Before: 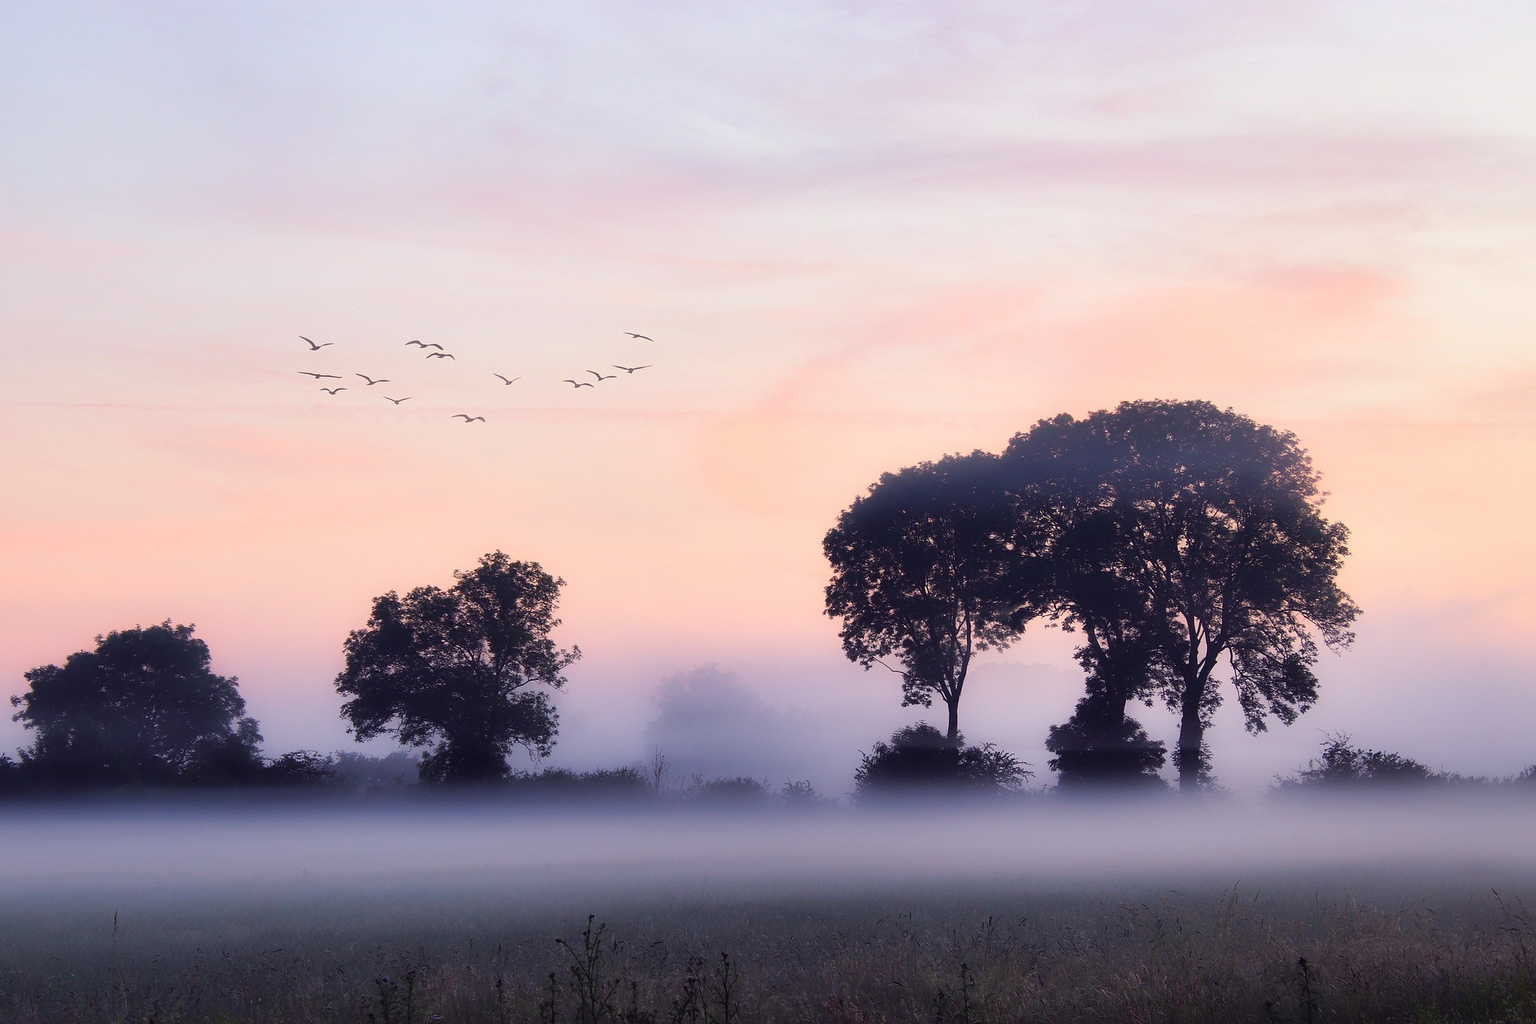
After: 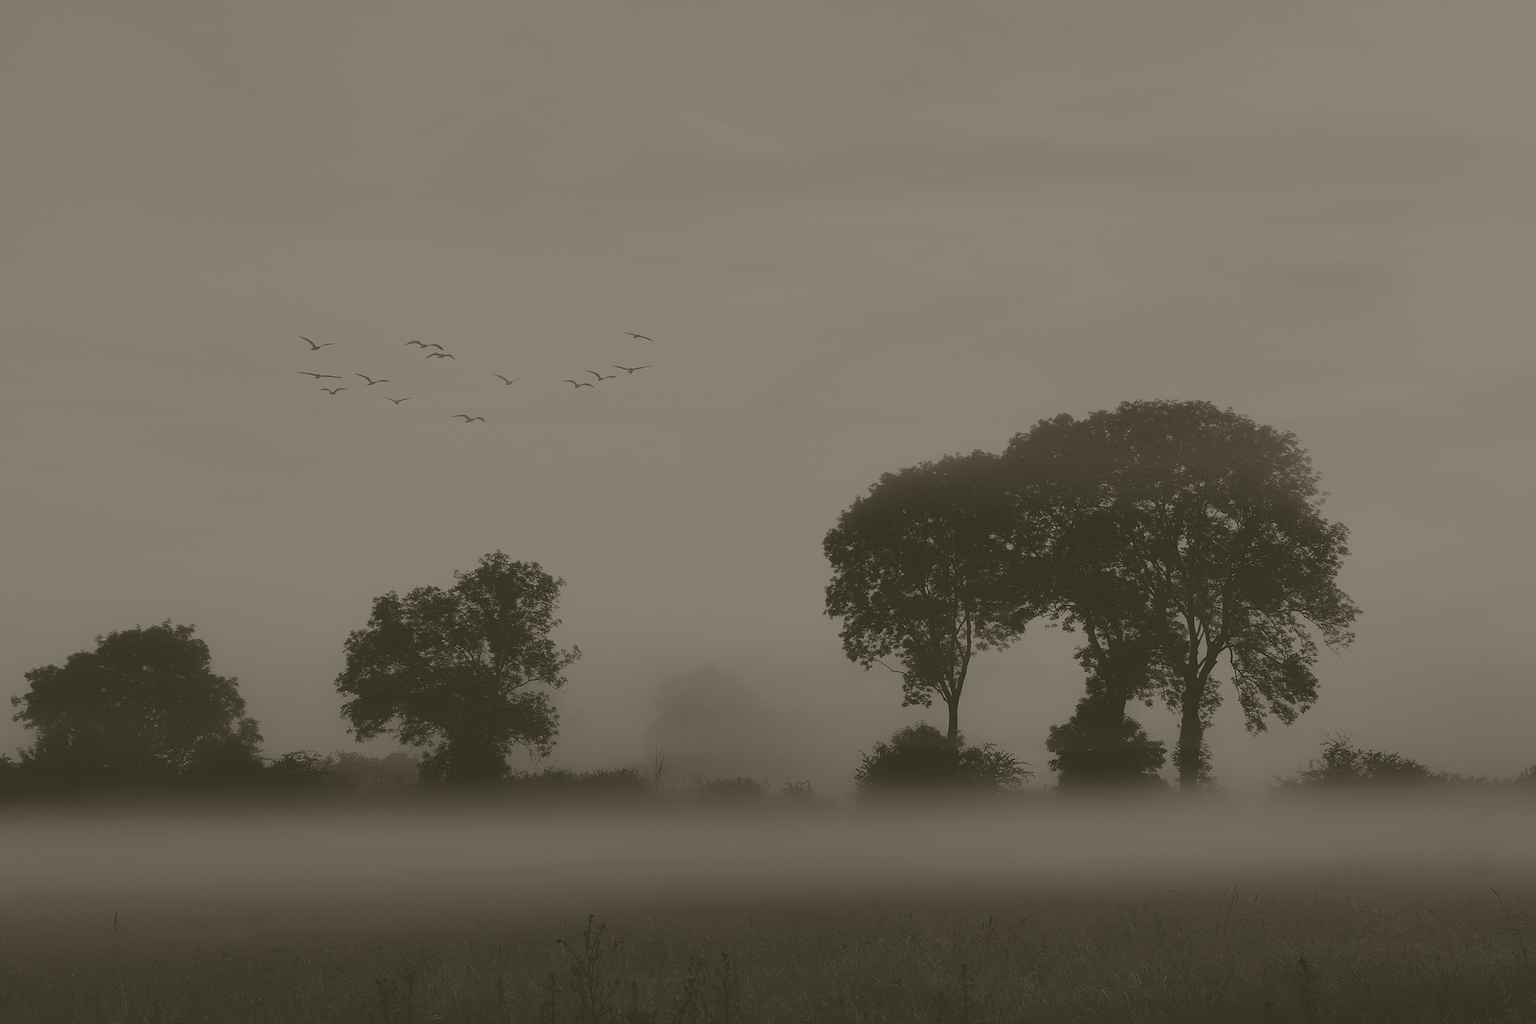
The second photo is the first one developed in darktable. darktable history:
colorize: hue 41.44°, saturation 22%, source mix 60%, lightness 10.61%
filmic rgb: black relative exposure -7.65 EV, white relative exposure 4.56 EV, hardness 3.61
white balance: red 1.05, blue 1.072
exposure: black level correction -0.036, exposure -0.497 EV, compensate highlight preservation false
